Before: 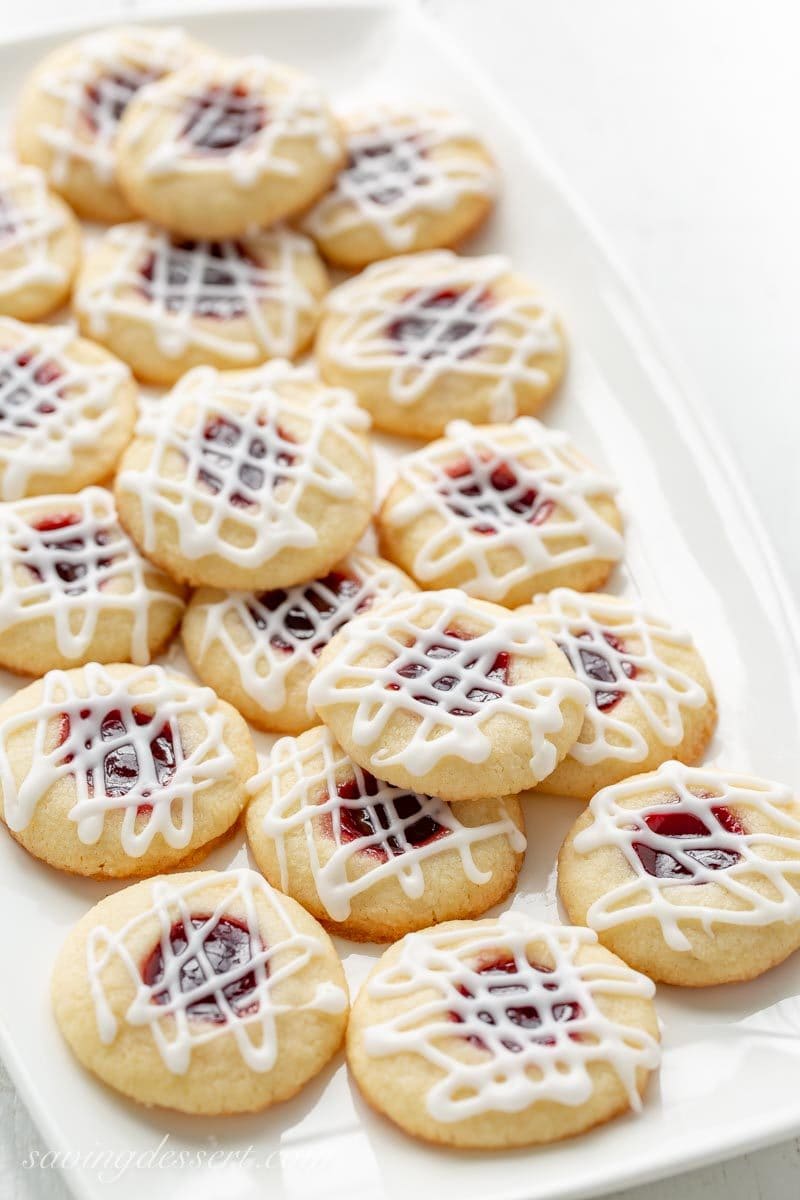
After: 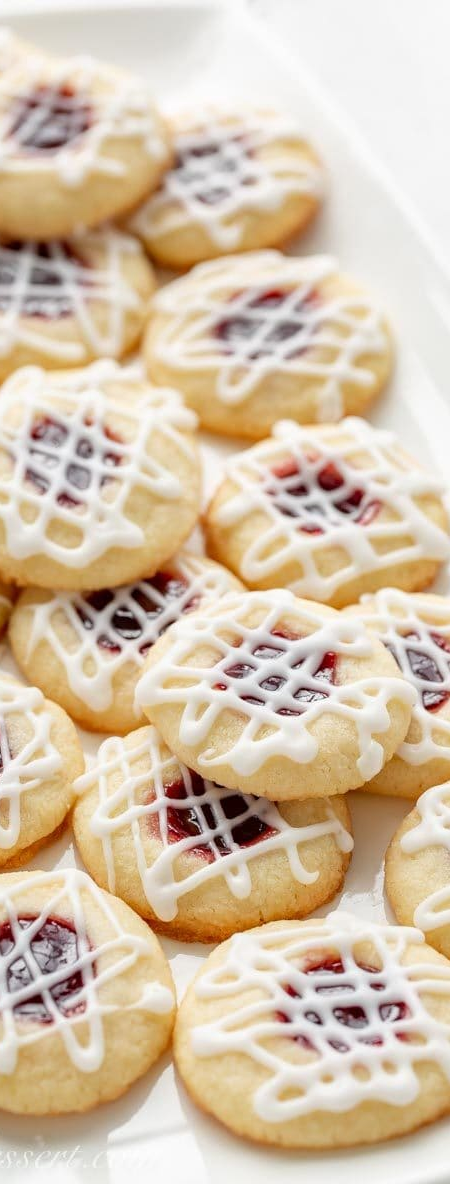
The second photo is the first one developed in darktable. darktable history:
crop: left 21.683%, right 22.029%, bottom 0.015%
tone equalizer: -8 EV 0.08 EV
